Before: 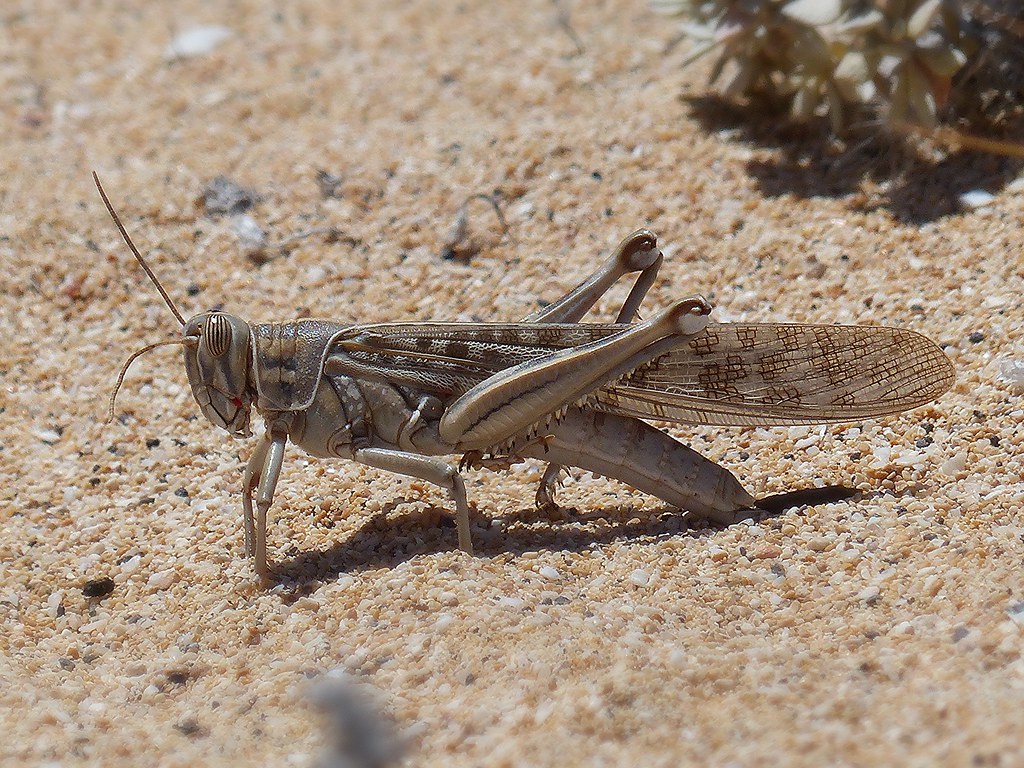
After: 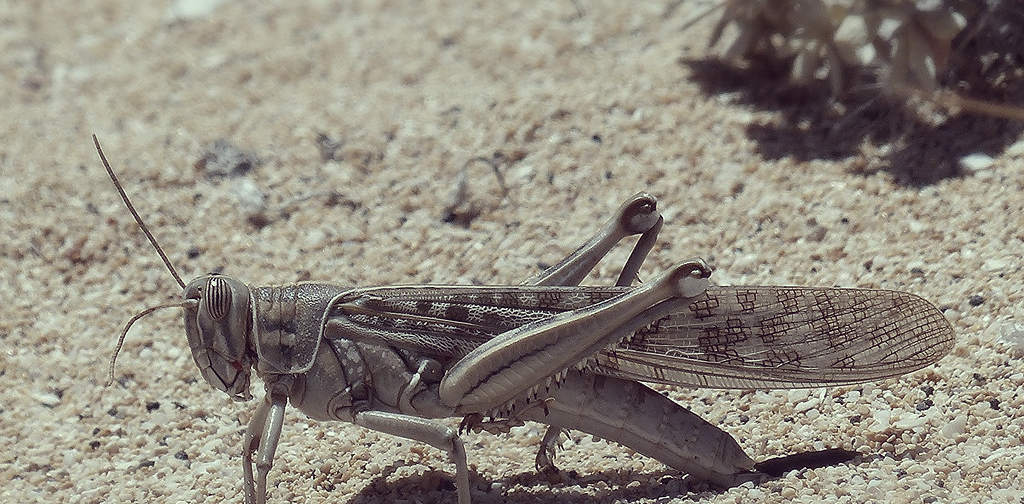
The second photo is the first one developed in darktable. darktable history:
crop and rotate: top 4.848%, bottom 29.503%
color correction: highlights a* -20.17, highlights b* 20.27, shadows a* 20.03, shadows b* -20.46, saturation 0.43
